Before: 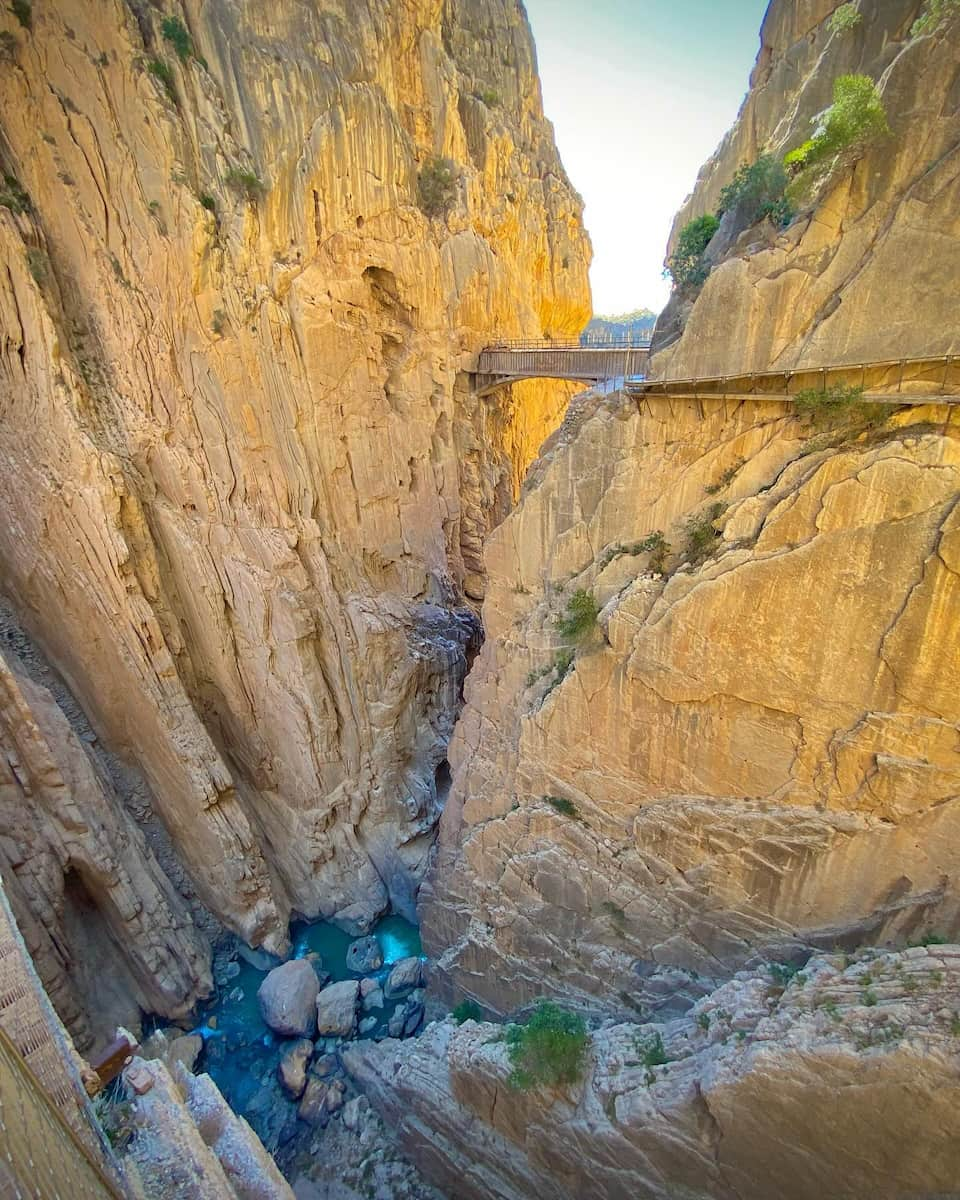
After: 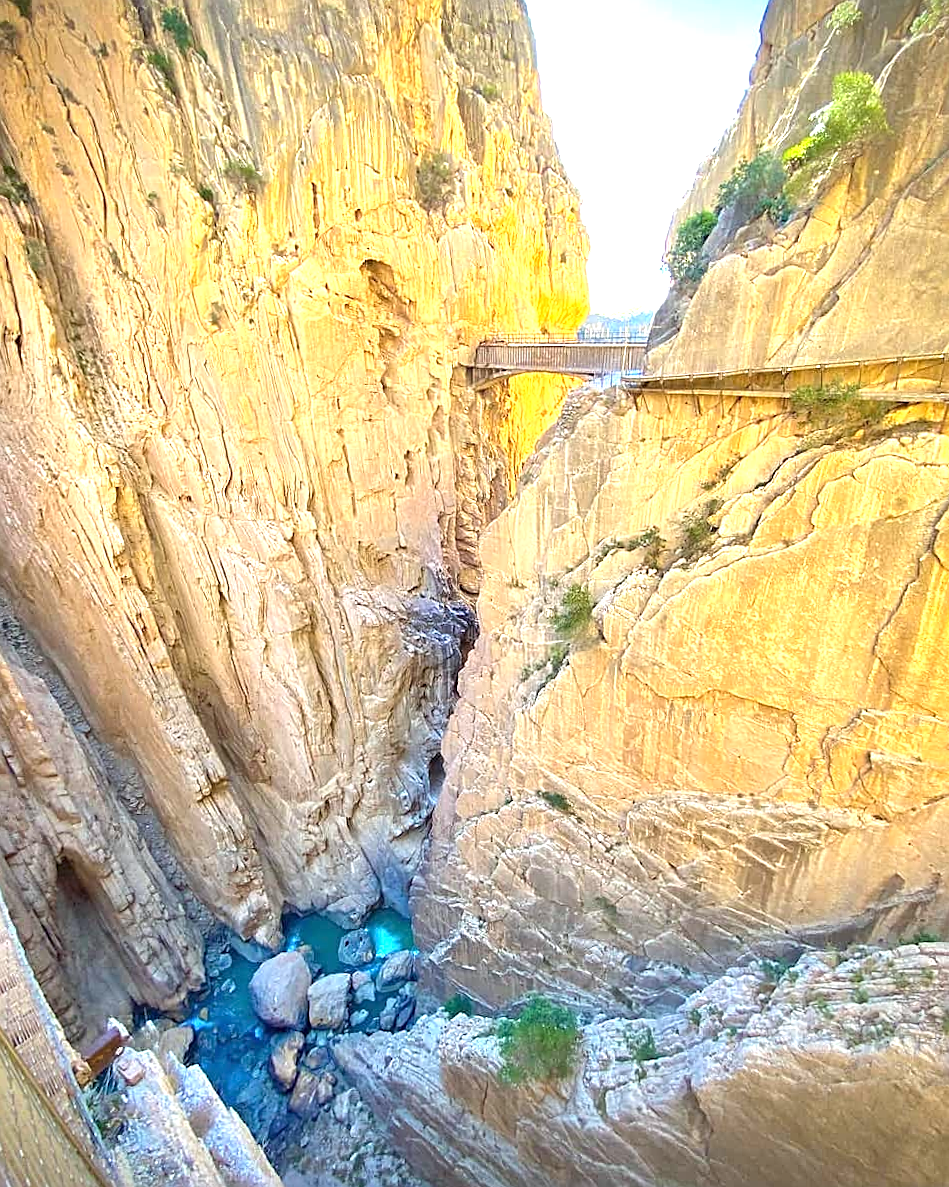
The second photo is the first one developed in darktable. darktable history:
sharpen: on, module defaults
exposure: black level correction 0, exposure 1.2 EV, compensate exposure bias true, compensate highlight preservation false
crop and rotate: angle -0.5°
white balance: red 0.988, blue 1.017
